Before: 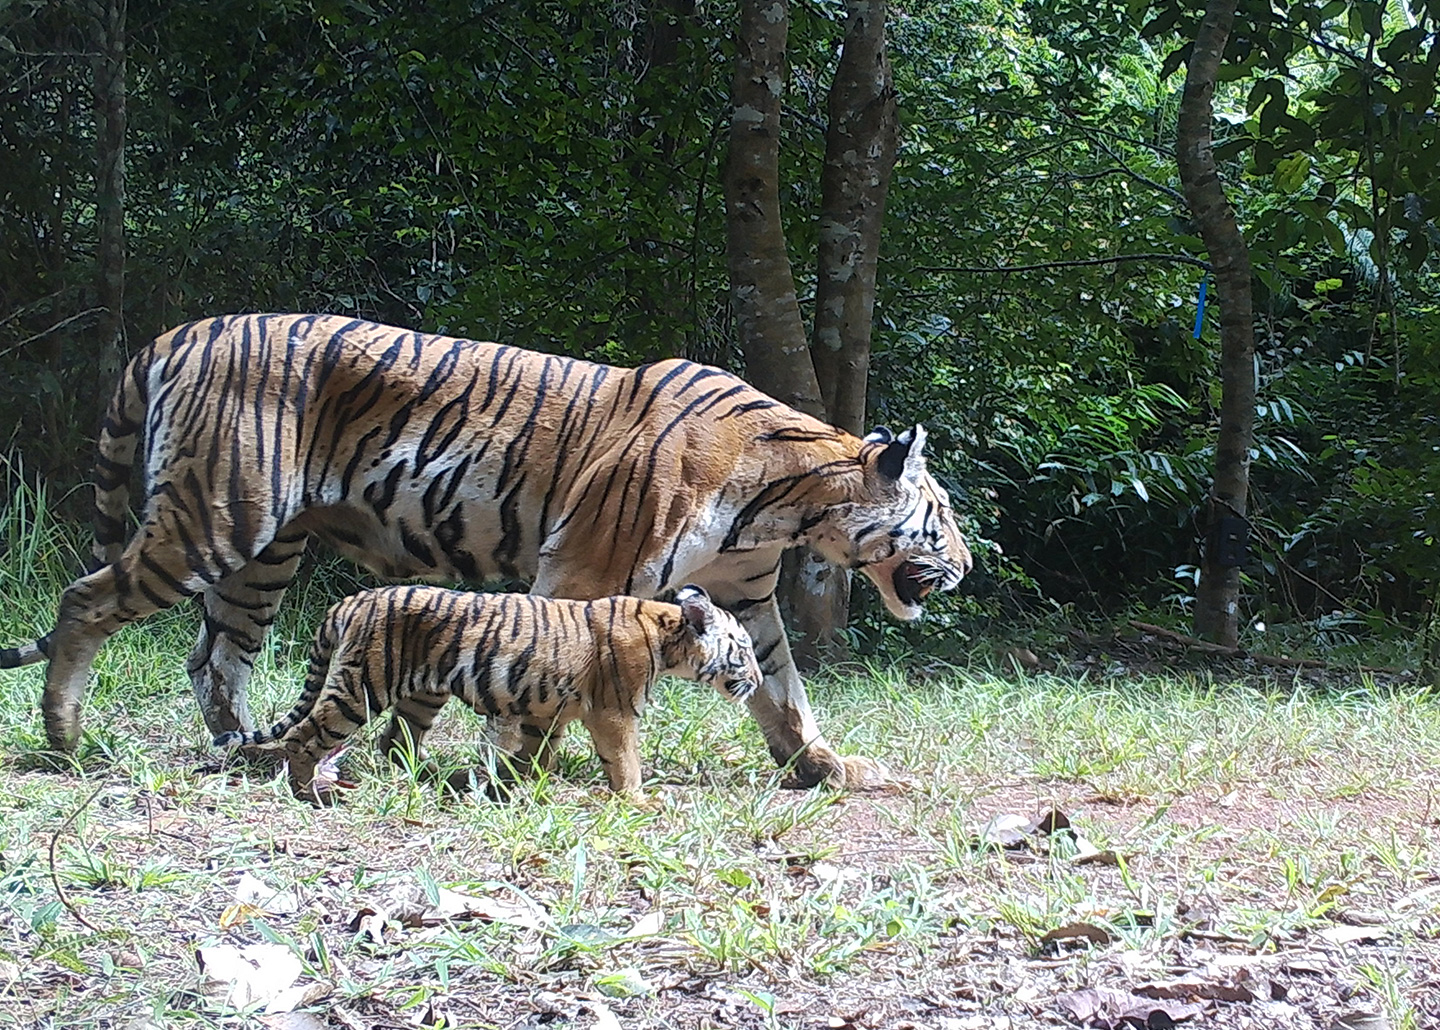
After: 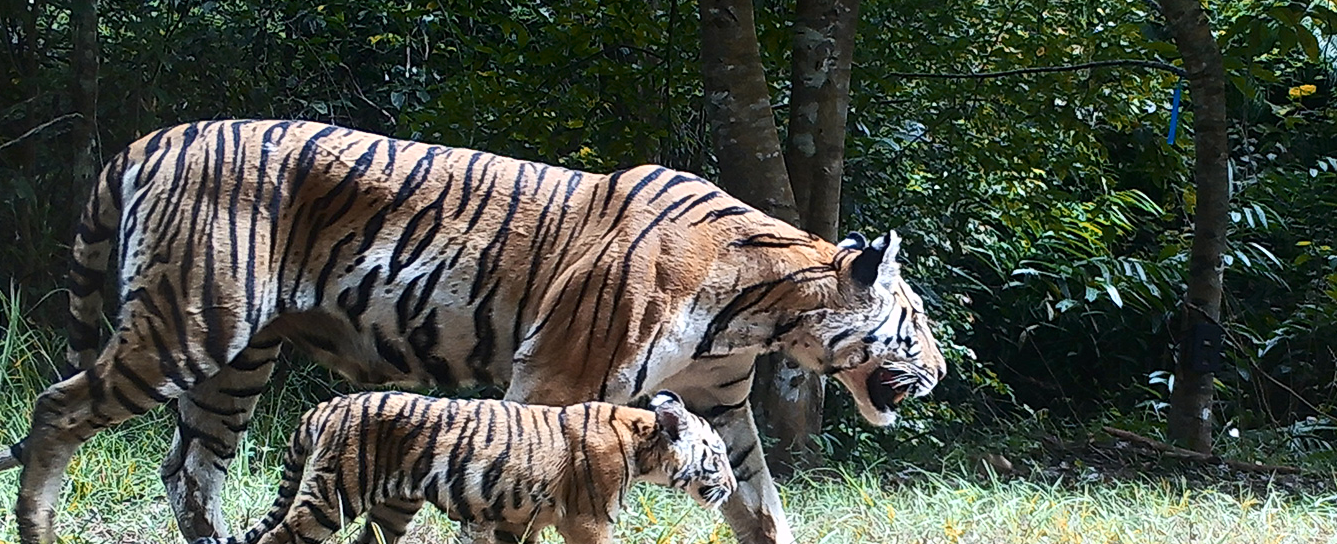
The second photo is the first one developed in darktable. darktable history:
contrast brightness saturation: contrast 0.216
crop: left 1.833%, top 18.881%, right 5.264%, bottom 28.294%
color zones: curves: ch2 [(0, 0.5) (0.084, 0.497) (0.323, 0.335) (0.4, 0.497) (1, 0.5)]
